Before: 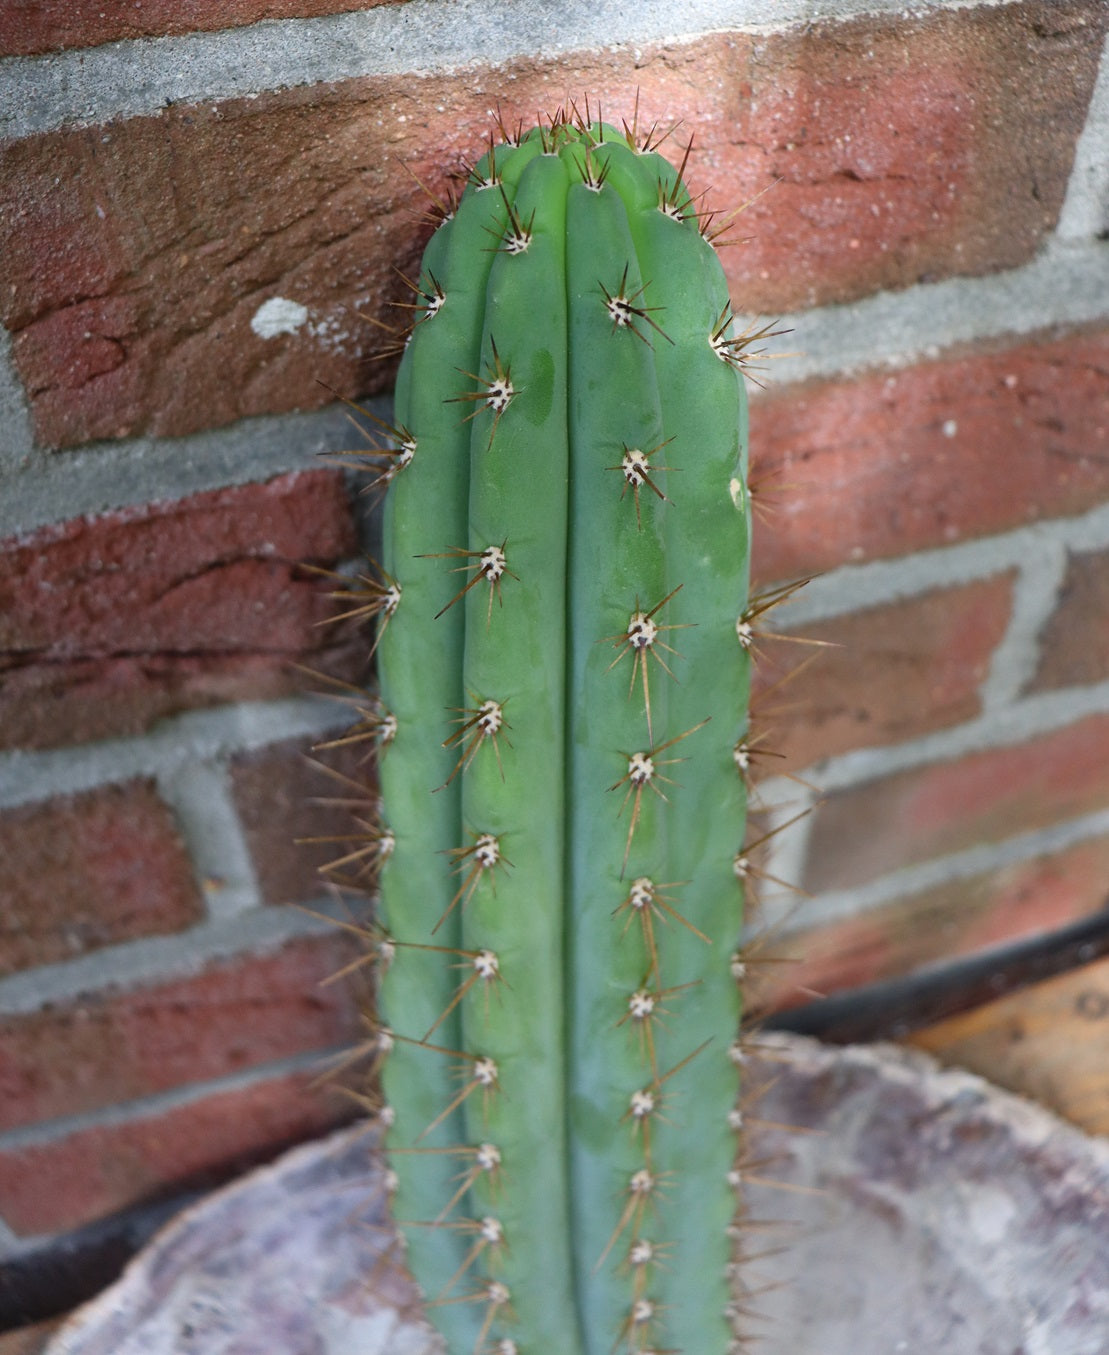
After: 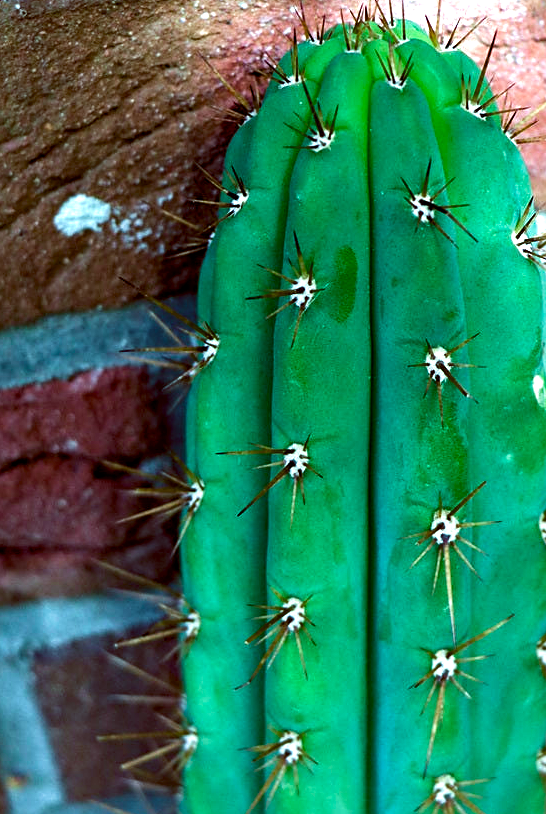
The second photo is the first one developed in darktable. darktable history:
sharpen: amount 0.2
velvia: on, module defaults
color balance rgb: shadows lift › luminance -7.7%, shadows lift › chroma 2.13%, shadows lift › hue 200.79°, power › luminance -7.77%, power › chroma 2.27%, power › hue 220.69°, highlights gain › luminance 15.15%, highlights gain › chroma 4%, highlights gain › hue 209.35°, global offset › luminance -0.21%, global offset › chroma 0.27%, perceptual saturation grading › global saturation 24.42%, perceptual saturation grading › highlights -24.42%, perceptual saturation grading › mid-tones 24.42%, perceptual saturation grading › shadows 40%, perceptual brilliance grading › global brilliance -5%, perceptual brilliance grading › highlights 24.42%, perceptual brilliance grading › mid-tones 7%, perceptual brilliance grading › shadows -5%
crop: left 17.835%, top 7.675%, right 32.881%, bottom 32.213%
haze removal: compatibility mode true, adaptive false
local contrast: mode bilateral grid, contrast 20, coarseness 100, detail 150%, midtone range 0.2
